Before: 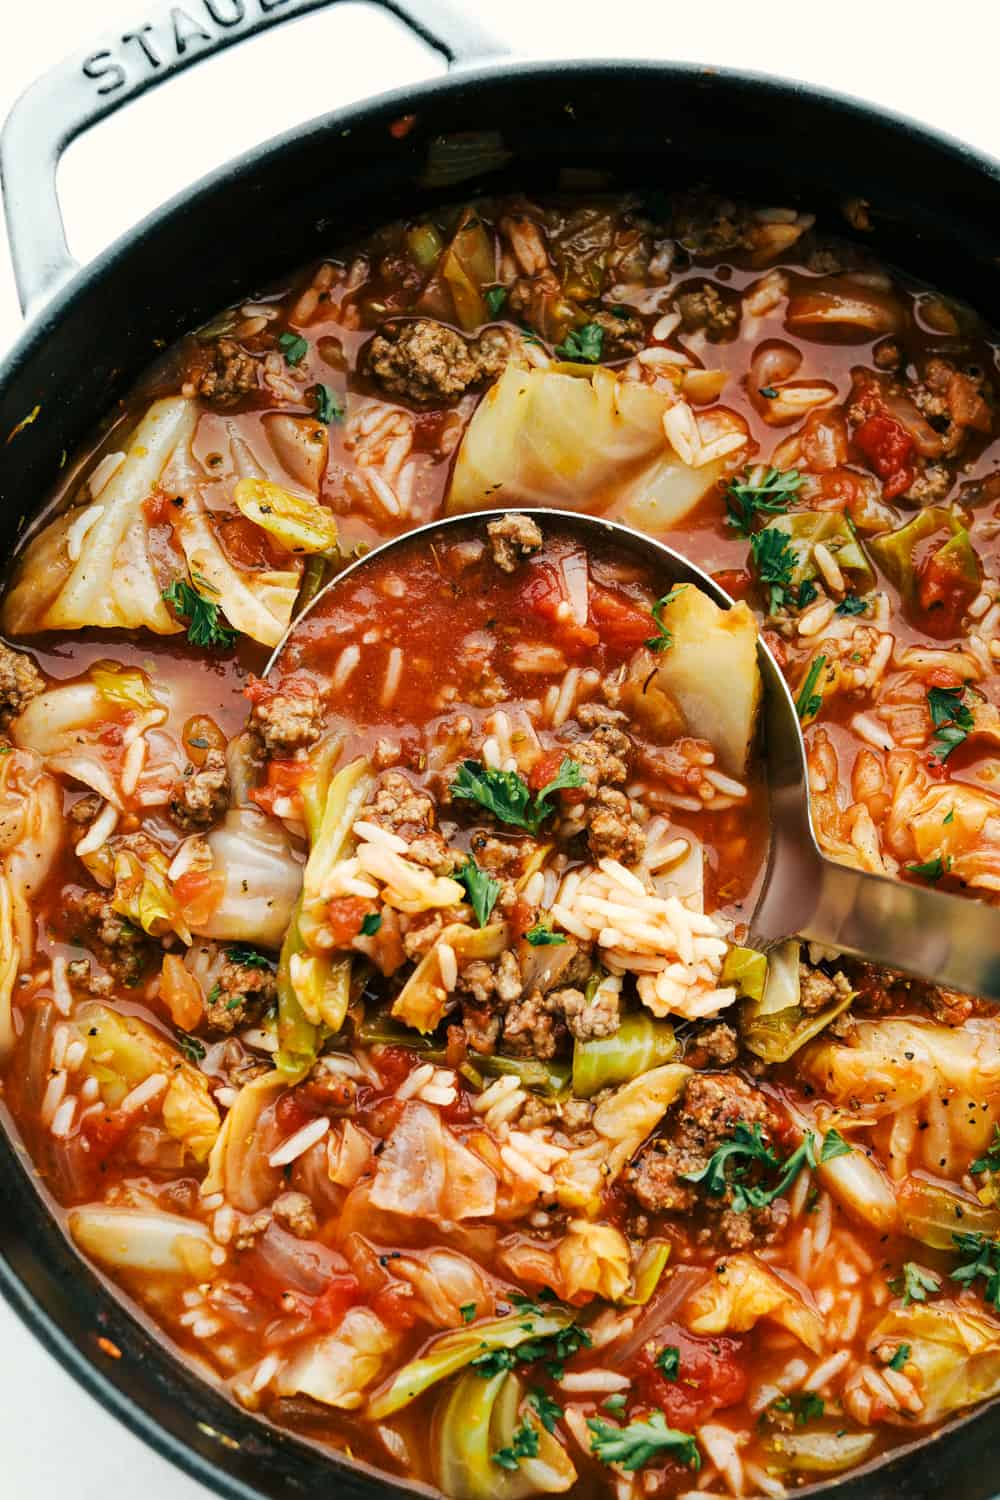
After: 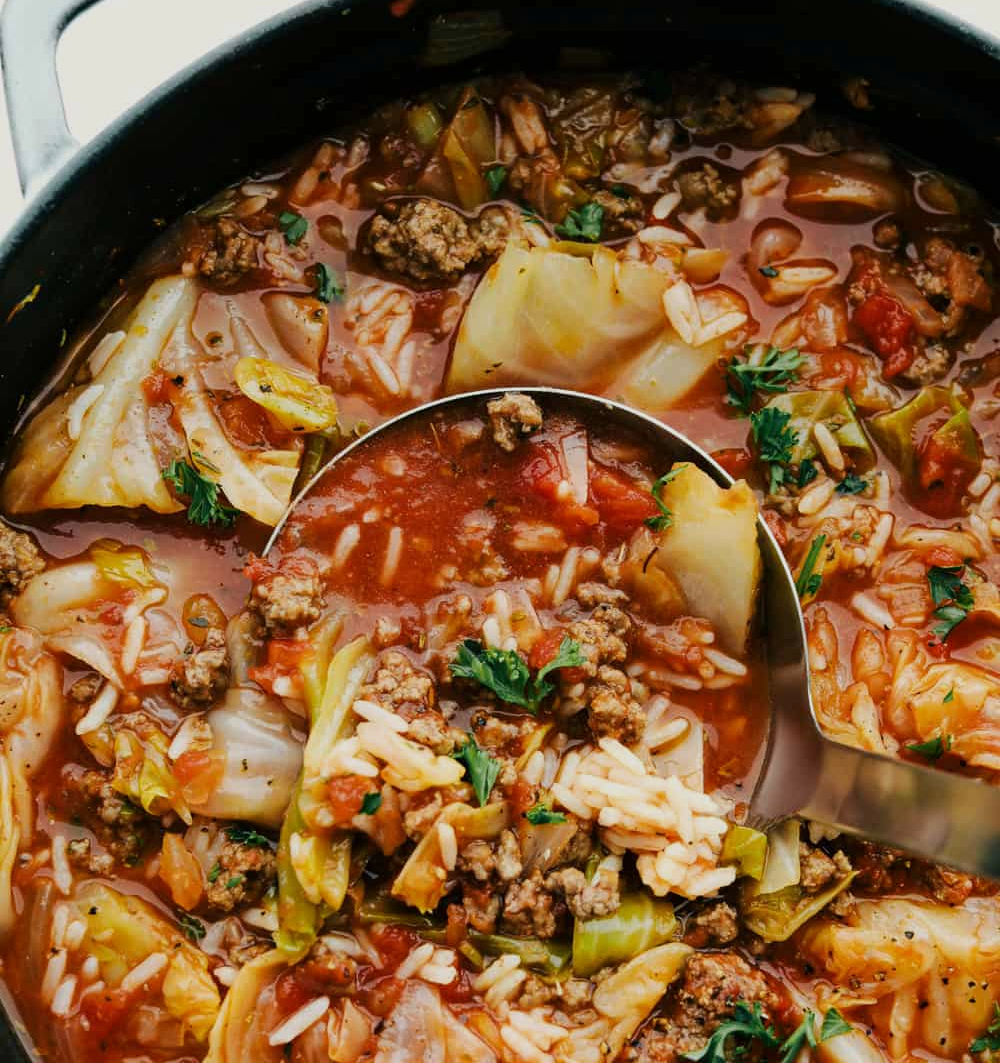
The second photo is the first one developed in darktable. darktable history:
exposure: exposure -0.376 EV, compensate highlight preservation false
crop and rotate: top 8.104%, bottom 21.028%
